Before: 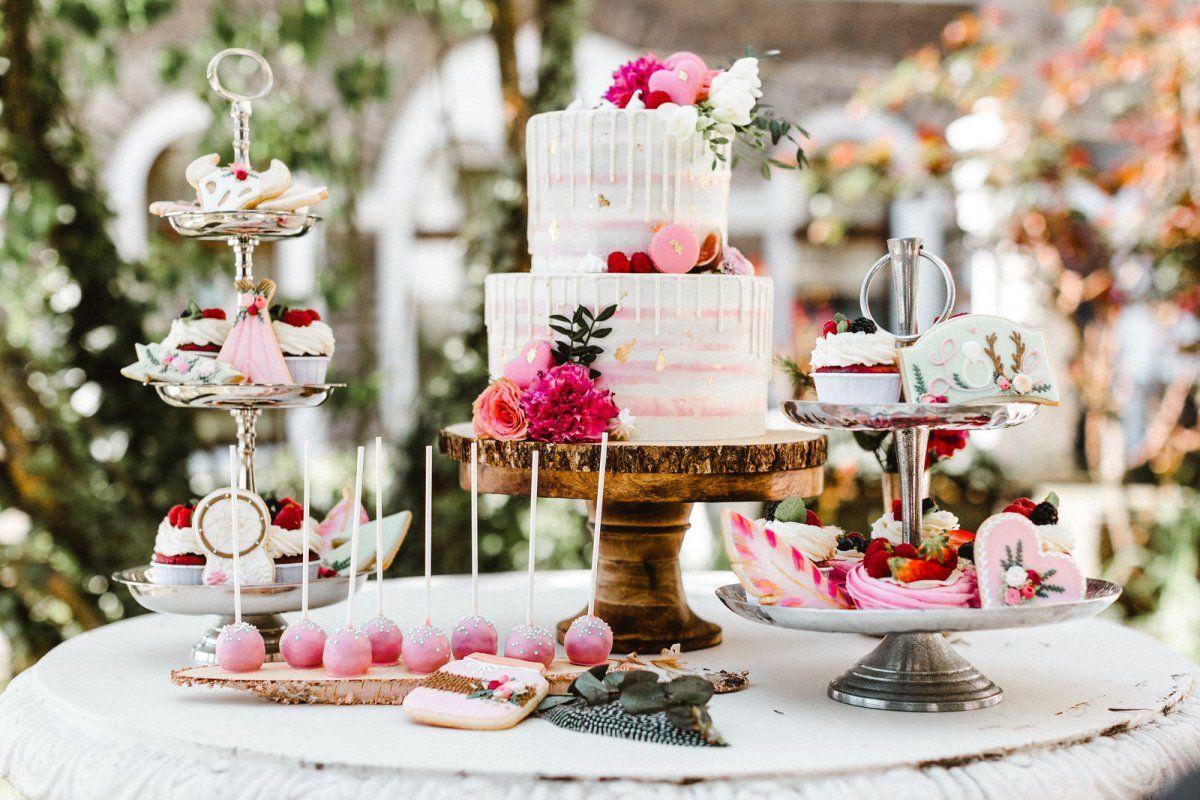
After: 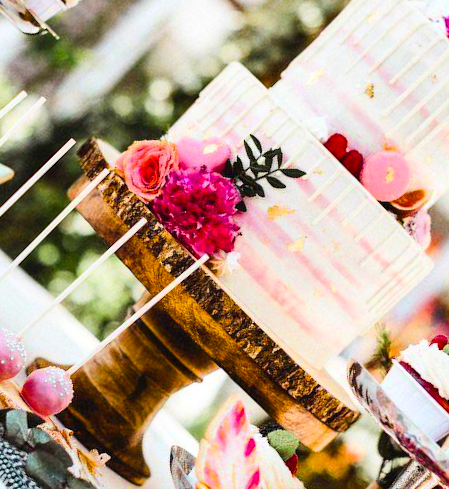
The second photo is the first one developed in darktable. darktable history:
contrast brightness saturation: contrast 0.197, brightness 0.15, saturation 0.138
color balance rgb: shadows lift › luminance -21.495%, shadows lift › chroma 6.563%, shadows lift › hue 272.55°, white fulcrum 0.988 EV, perceptual saturation grading › global saturation 25.824%, global vibrance 20%
crop and rotate: angle -45.14°, top 16.294%, right 0.783%, bottom 11.683%
color zones: curves: ch0 [(0.068, 0.464) (0.25, 0.5) (0.48, 0.508) (0.75, 0.536) (0.886, 0.476) (0.967, 0.456)]; ch1 [(0.066, 0.456) (0.25, 0.5) (0.616, 0.508) (0.746, 0.56) (0.934, 0.444)]
